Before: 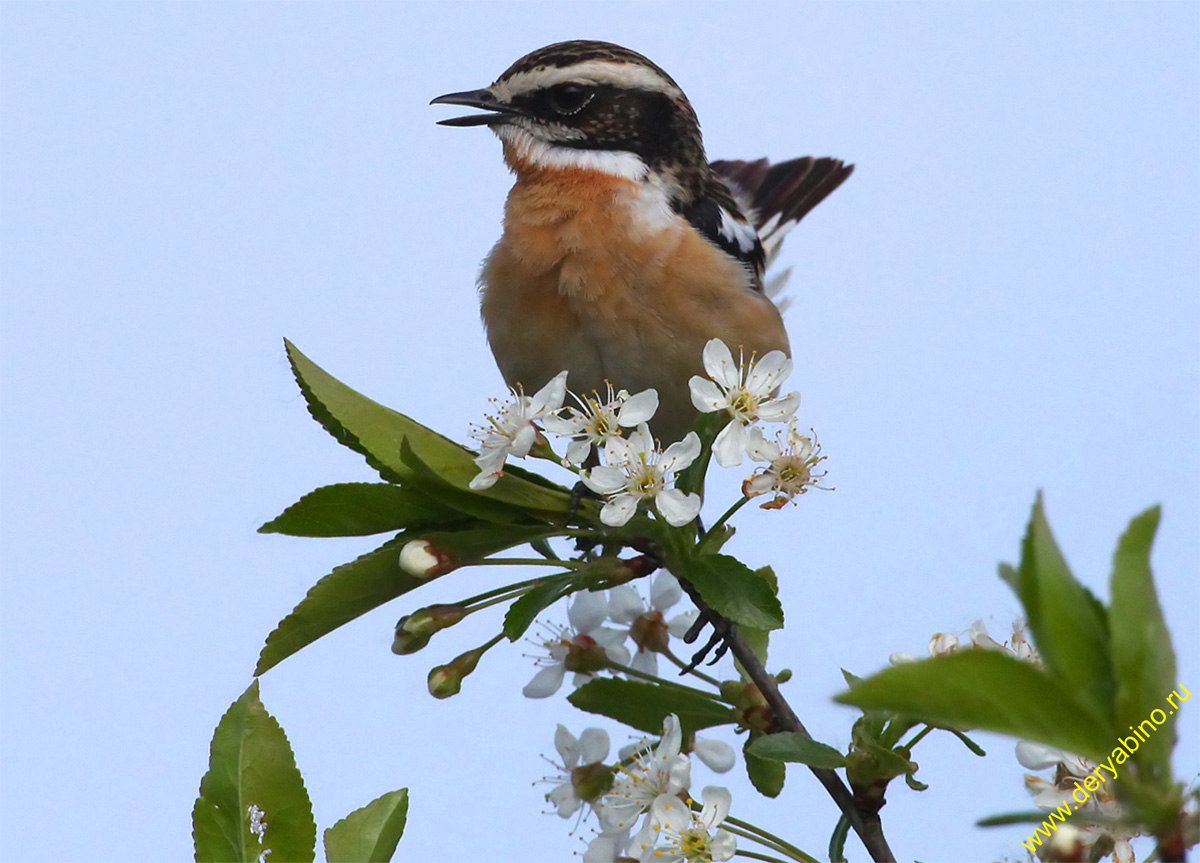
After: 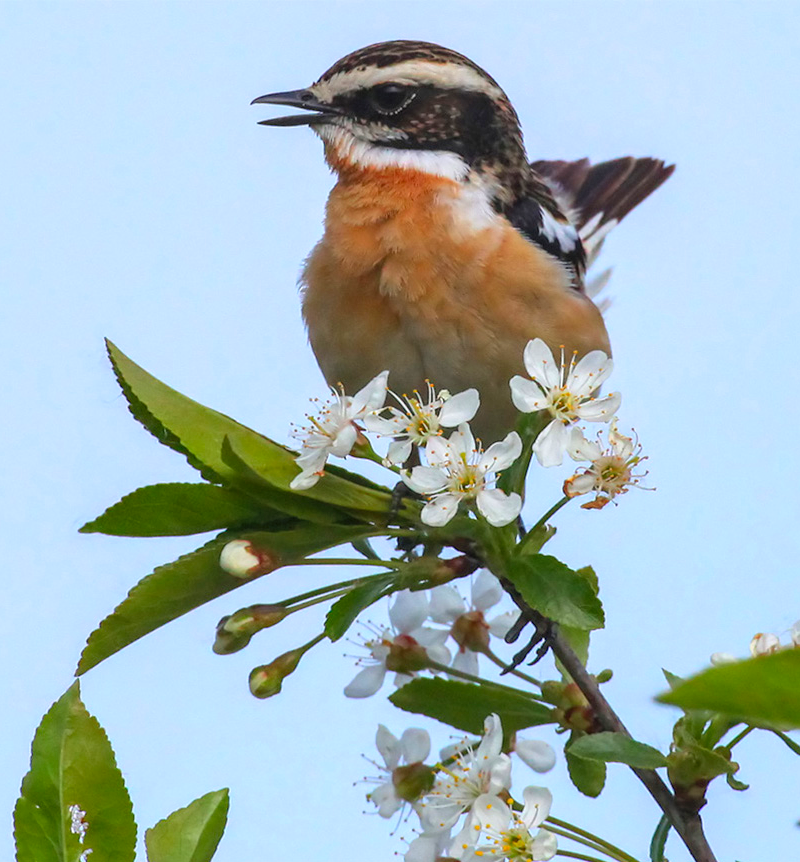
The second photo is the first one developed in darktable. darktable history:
contrast brightness saturation: contrast 0.067, brightness 0.177, saturation 0.408
crop and rotate: left 14.926%, right 18.39%
local contrast: detail 130%
